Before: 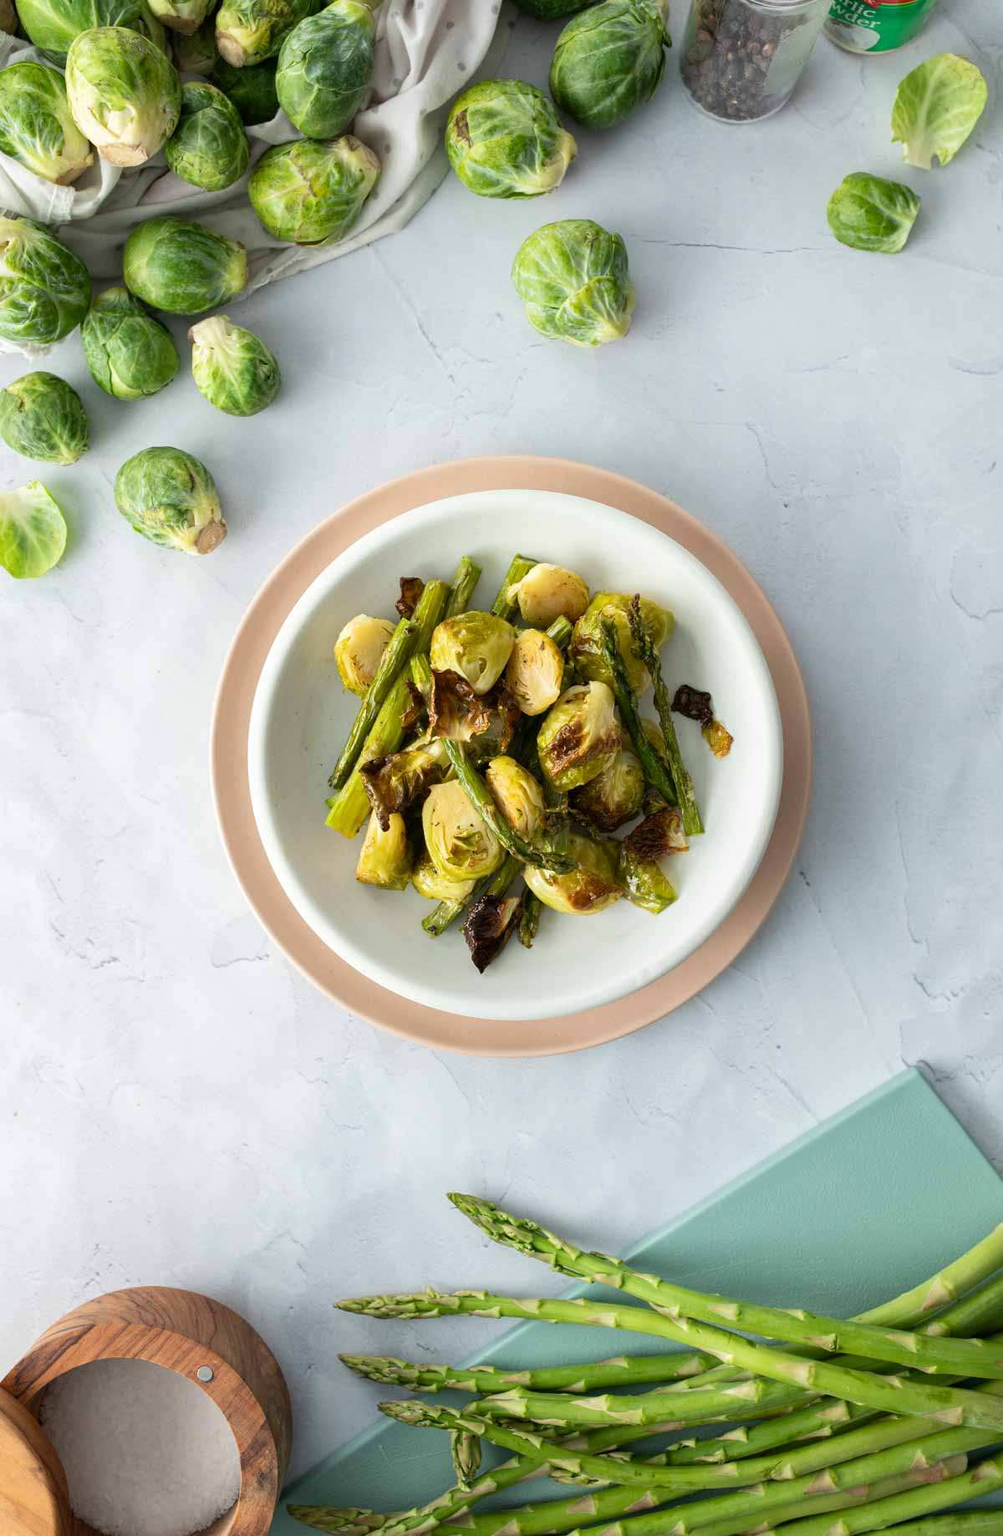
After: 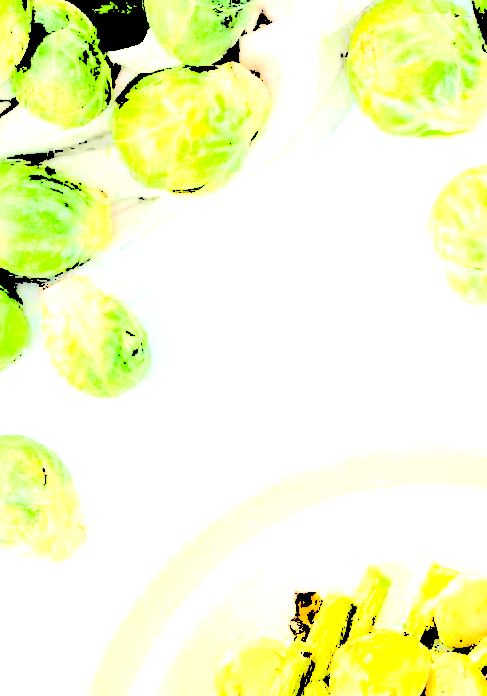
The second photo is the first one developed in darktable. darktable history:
crop: left 15.452%, top 5.459%, right 43.956%, bottom 56.62%
exposure: compensate highlight preservation false
rgb levels: levels [[0.027, 0.429, 0.996], [0, 0.5, 1], [0, 0.5, 1]]
levels: levels [0.246, 0.246, 0.506]
